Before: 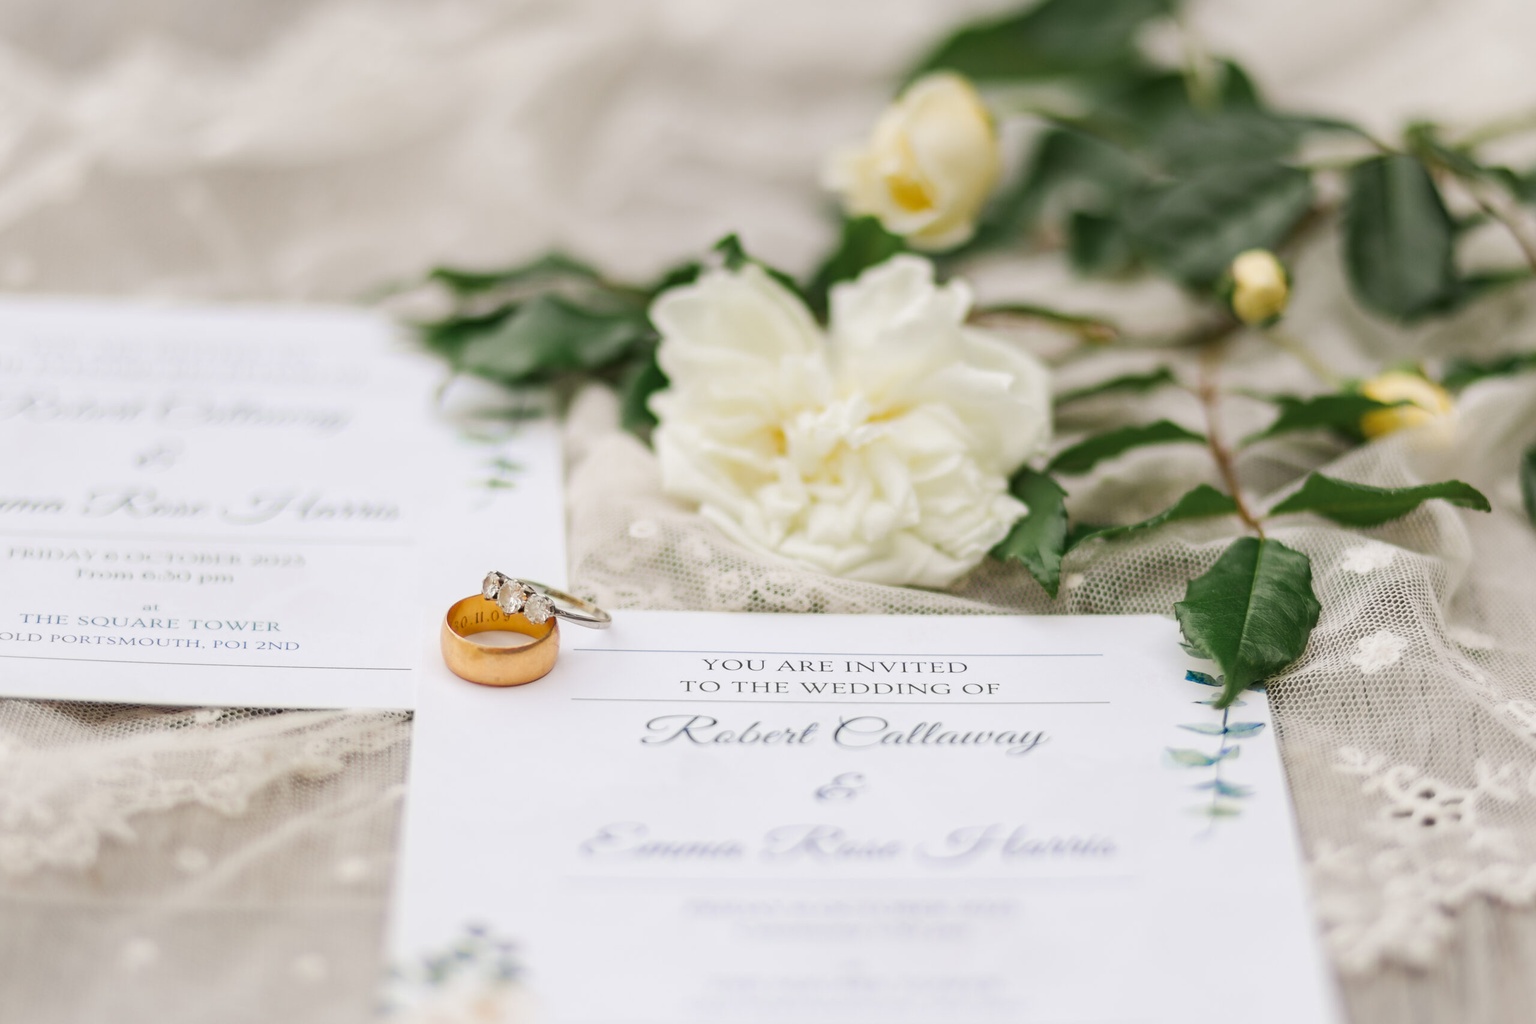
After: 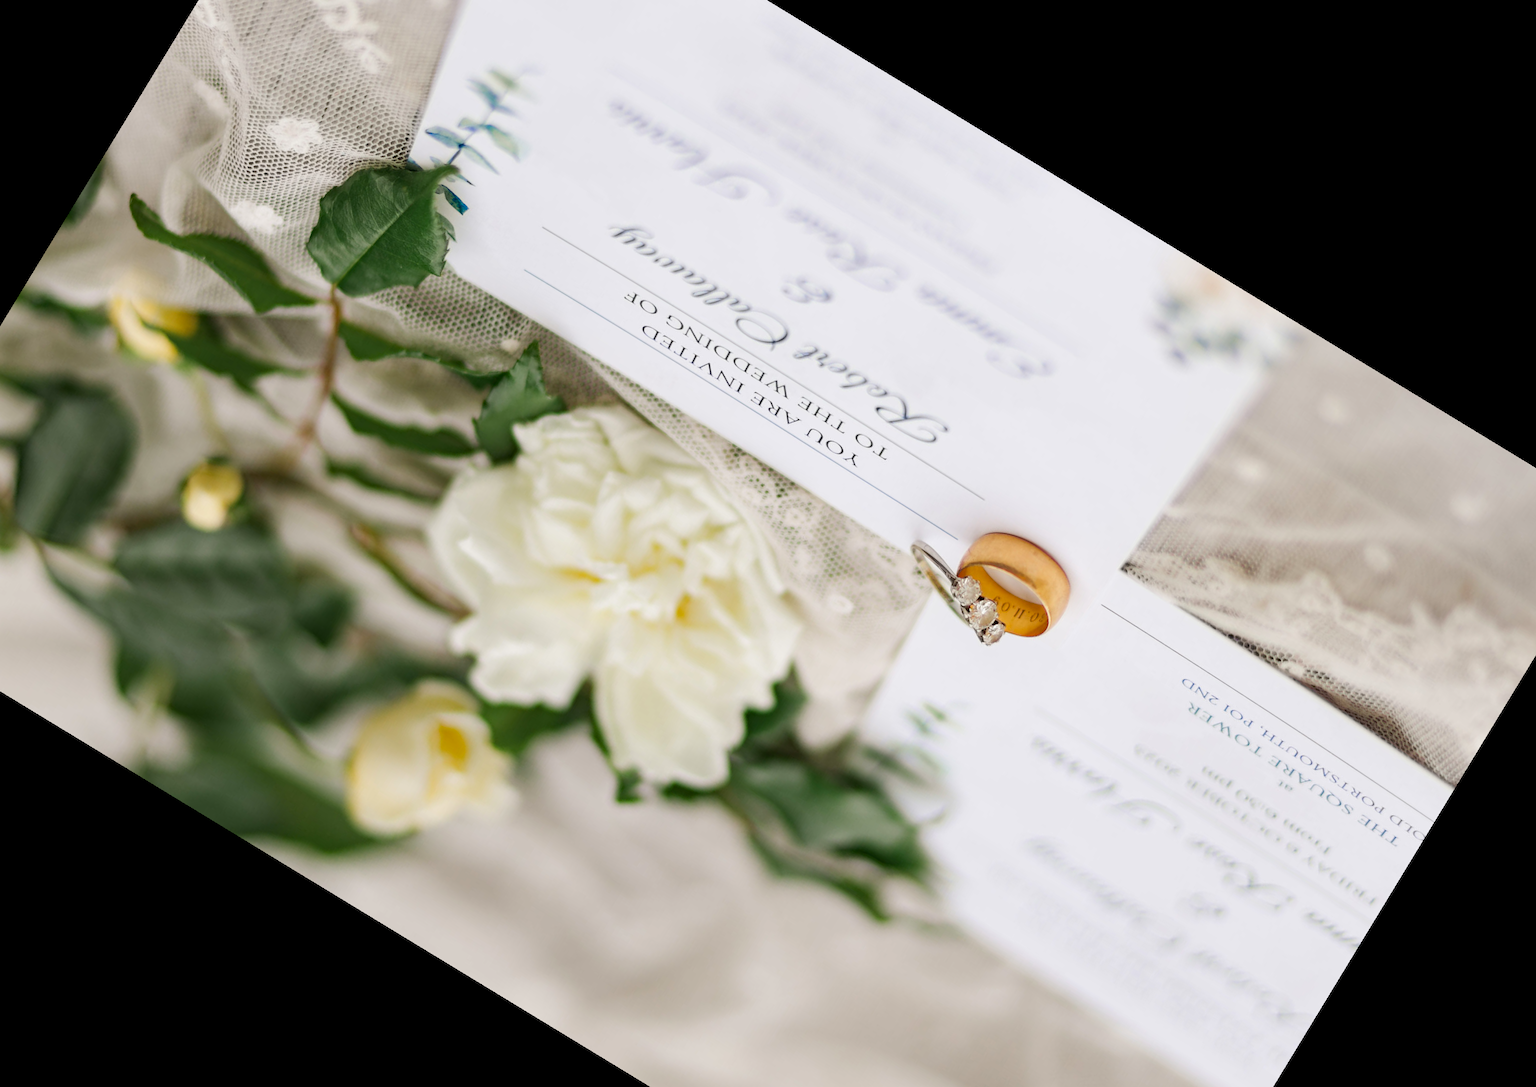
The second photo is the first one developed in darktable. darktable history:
haze removal: compatibility mode true, adaptive false
crop and rotate: angle 148.68°, left 9.111%, top 15.603%, right 4.588%, bottom 17.041%
